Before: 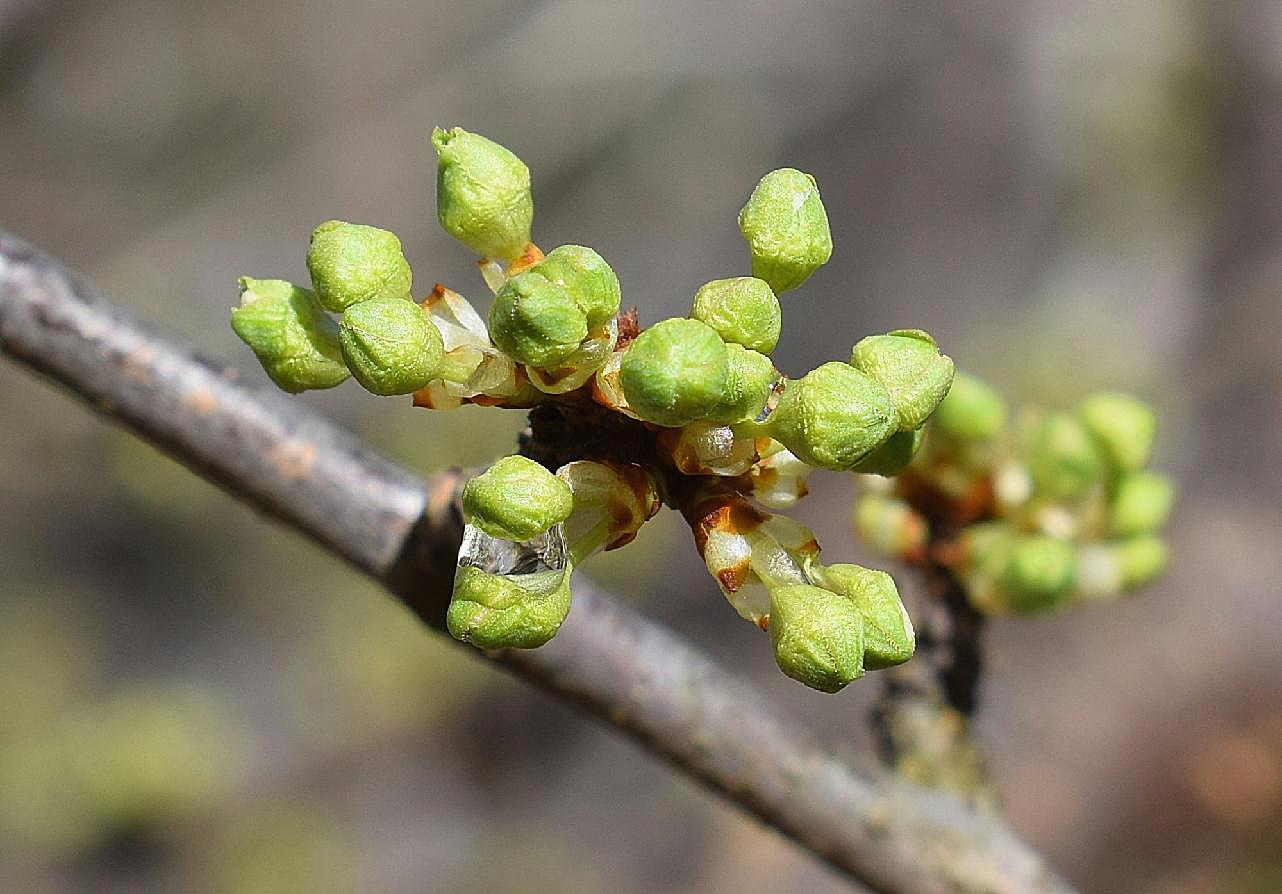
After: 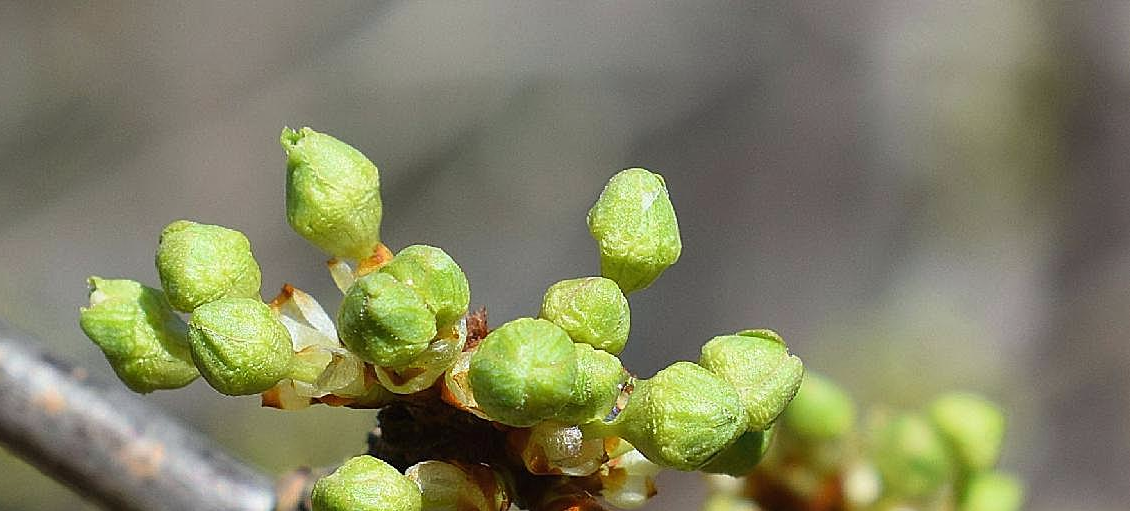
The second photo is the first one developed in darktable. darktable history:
white balance: red 0.978, blue 0.999
crop and rotate: left 11.812%, bottom 42.776%
